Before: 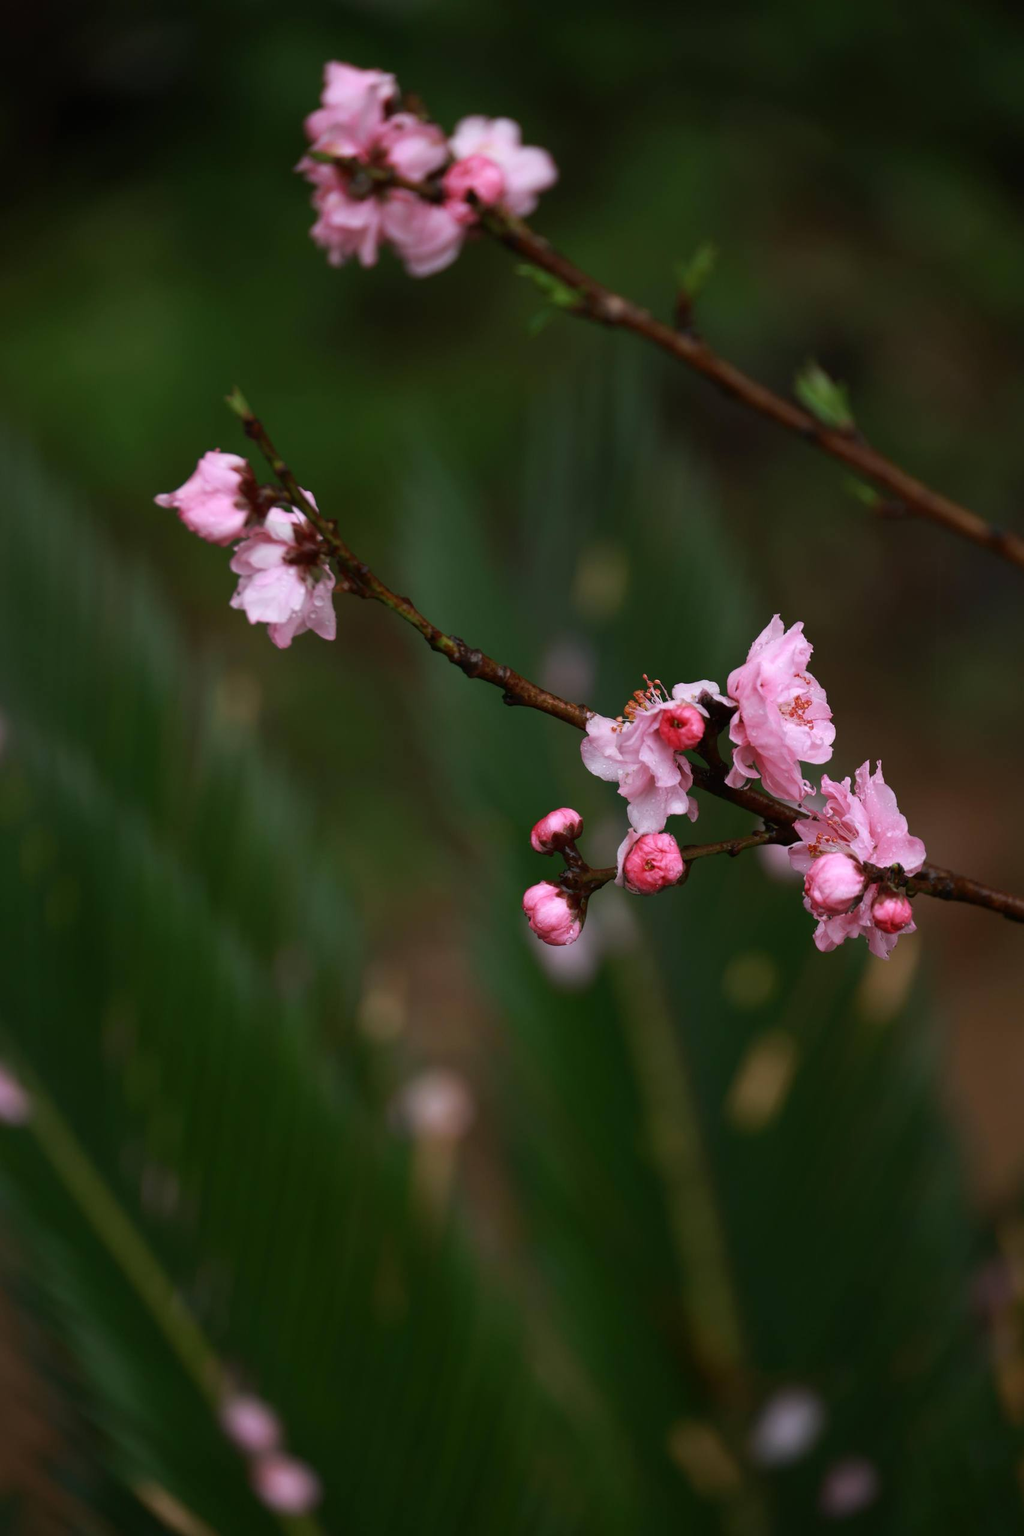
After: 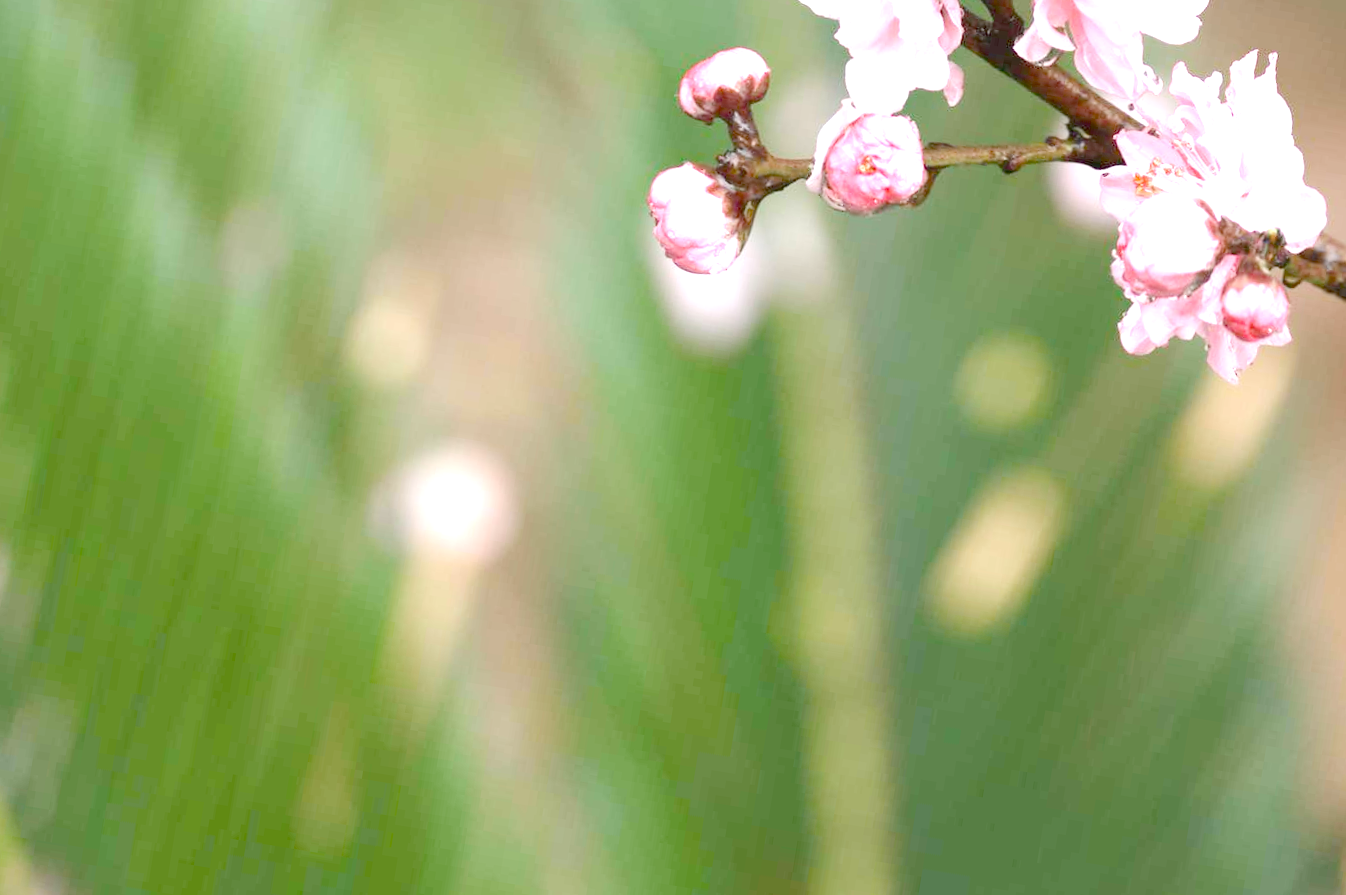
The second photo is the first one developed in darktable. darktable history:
white balance: emerald 1
rotate and perspective: rotation 9.12°, automatic cropping off
crop: left 18.091%, top 51.13%, right 17.525%, bottom 16.85%
tone equalizer "contrast tone curve: medium": -8 EV -0.75 EV, -7 EV -0.7 EV, -6 EV -0.6 EV, -5 EV -0.4 EV, -3 EV 0.4 EV, -2 EV 0.6 EV, -1 EV 0.7 EV, +0 EV 0.75 EV, edges refinement/feathering 500, mask exposure compensation -1.57 EV, preserve details no
exposure: exposure 0.566 EV
